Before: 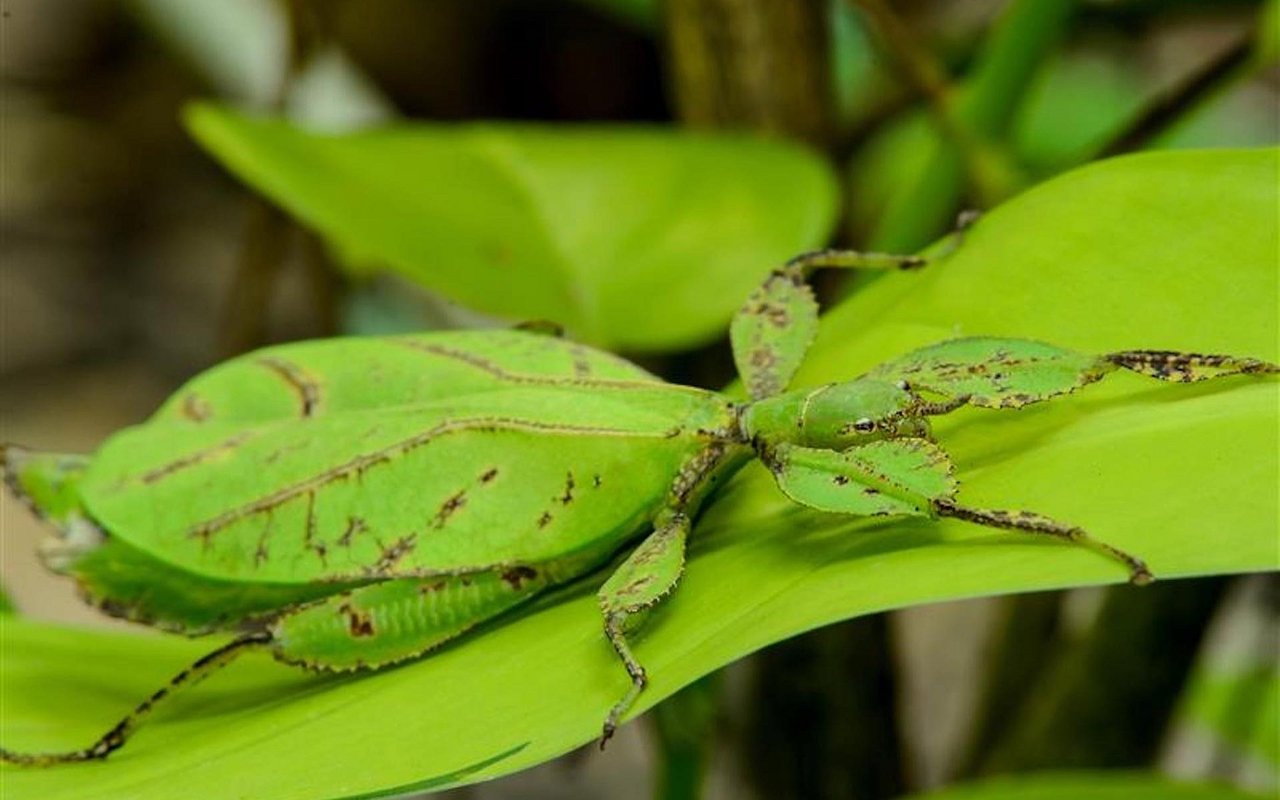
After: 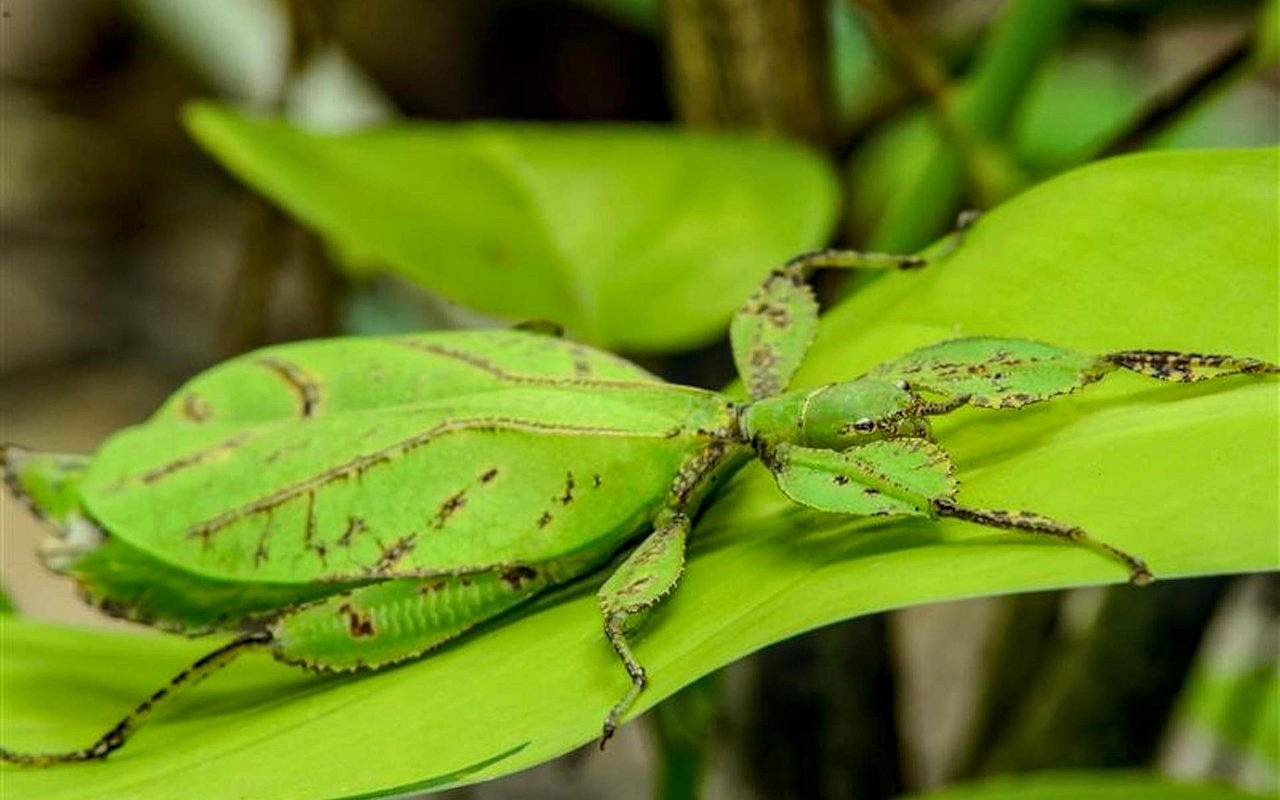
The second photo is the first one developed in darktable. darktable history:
local contrast: on, module defaults
exposure: exposure 0.153 EV, compensate highlight preservation false
